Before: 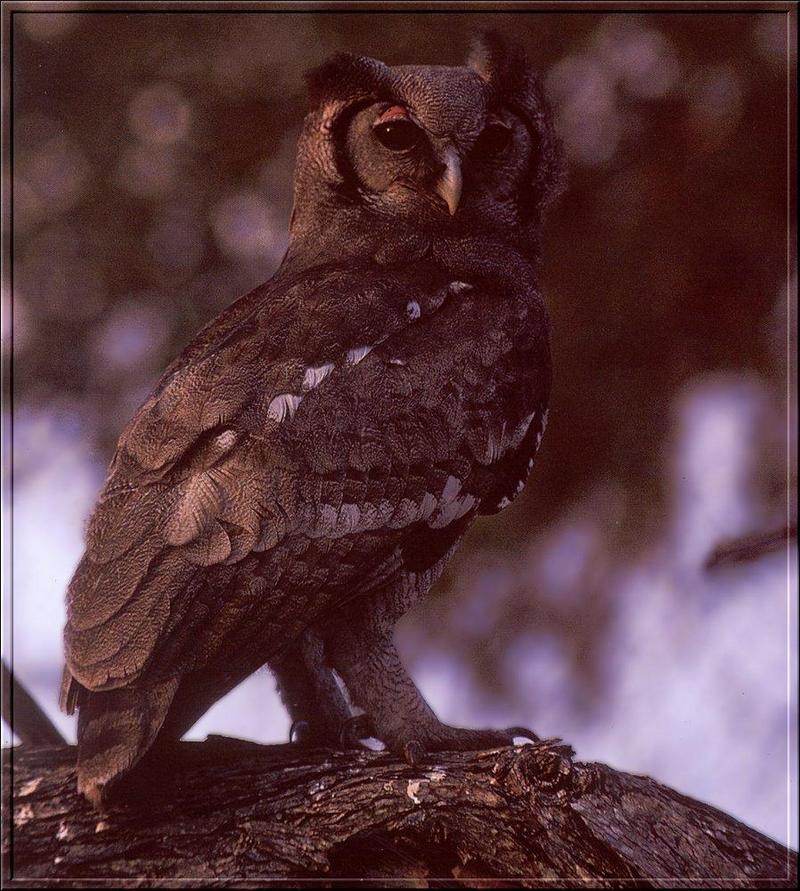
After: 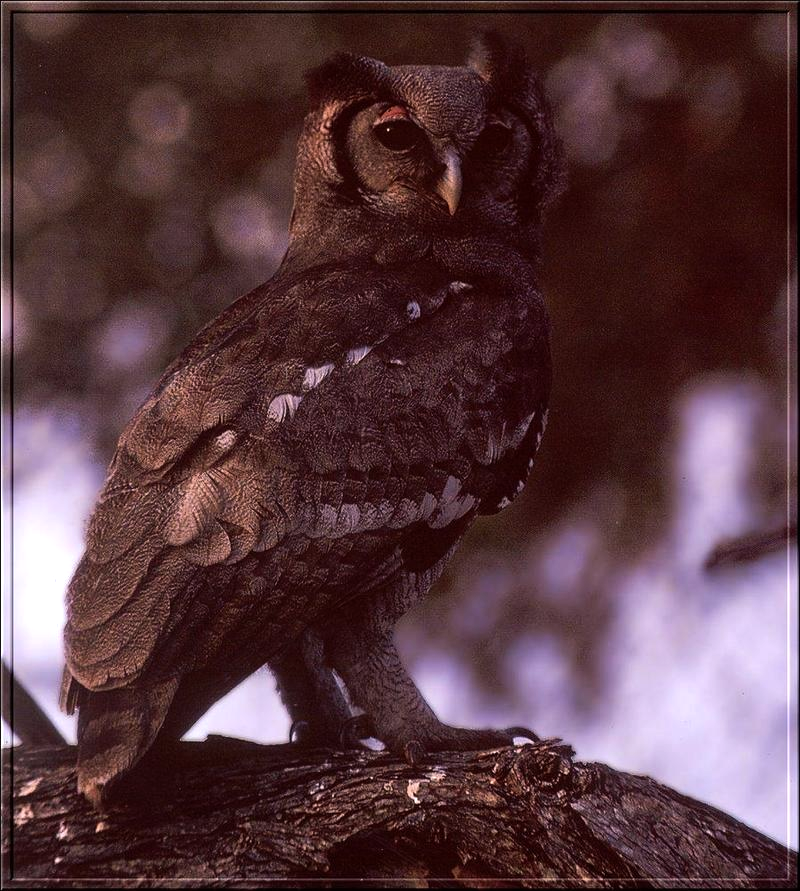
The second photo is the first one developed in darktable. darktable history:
tone equalizer: -8 EV -0.399 EV, -7 EV -0.39 EV, -6 EV -0.296 EV, -5 EV -0.225 EV, -3 EV 0.227 EV, -2 EV 0.325 EV, -1 EV 0.367 EV, +0 EV 0.442 EV, edges refinement/feathering 500, mask exposure compensation -1.57 EV, preserve details no
